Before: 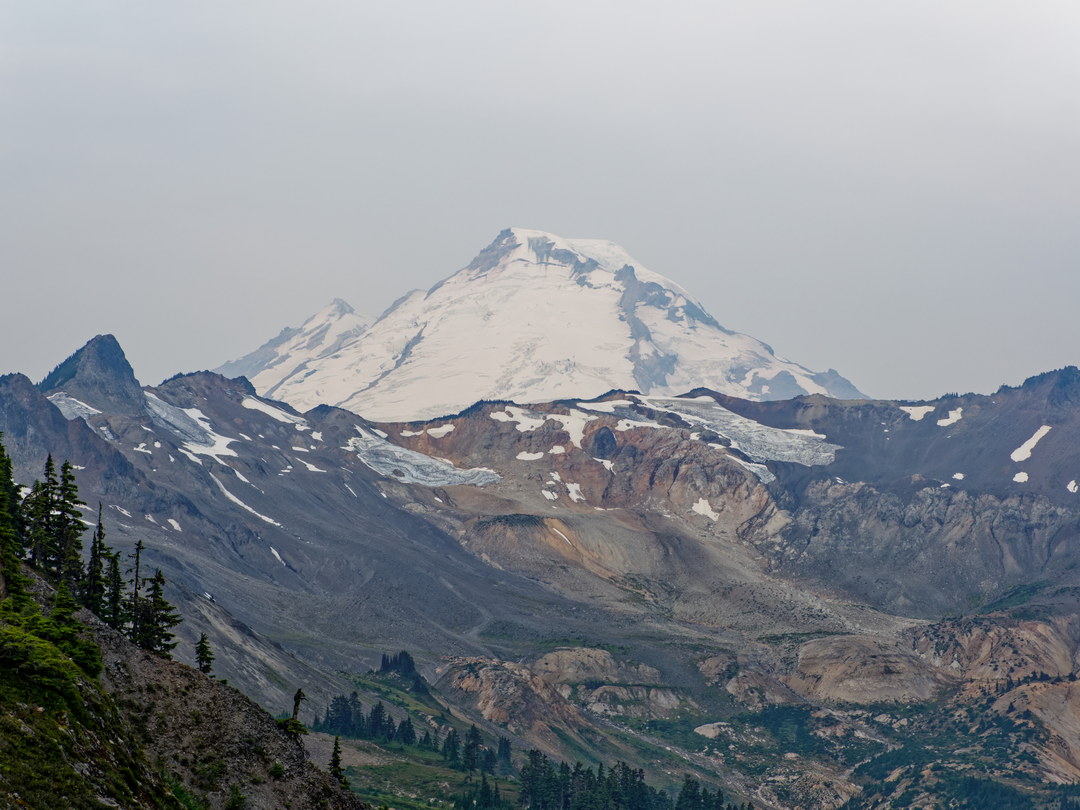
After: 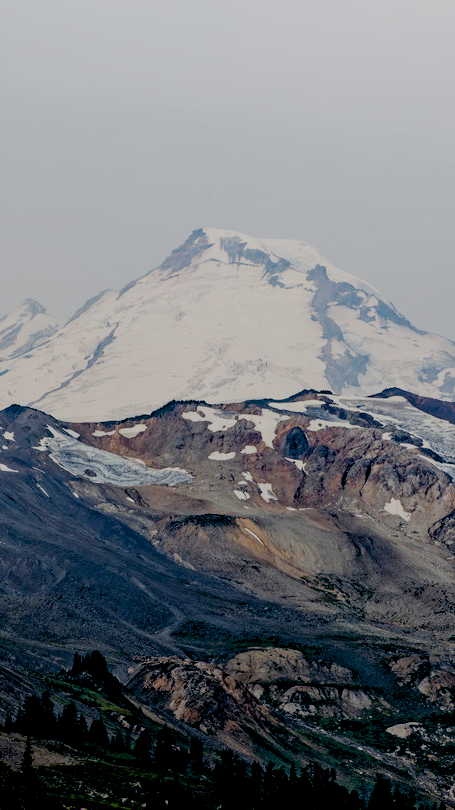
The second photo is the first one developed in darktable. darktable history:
exposure: black level correction 0.056, exposure -0.039 EV, compensate highlight preservation false
crop: left 28.583%, right 29.231%
filmic rgb: black relative exposure -7.65 EV, white relative exposure 4.56 EV, hardness 3.61, contrast 1.05
